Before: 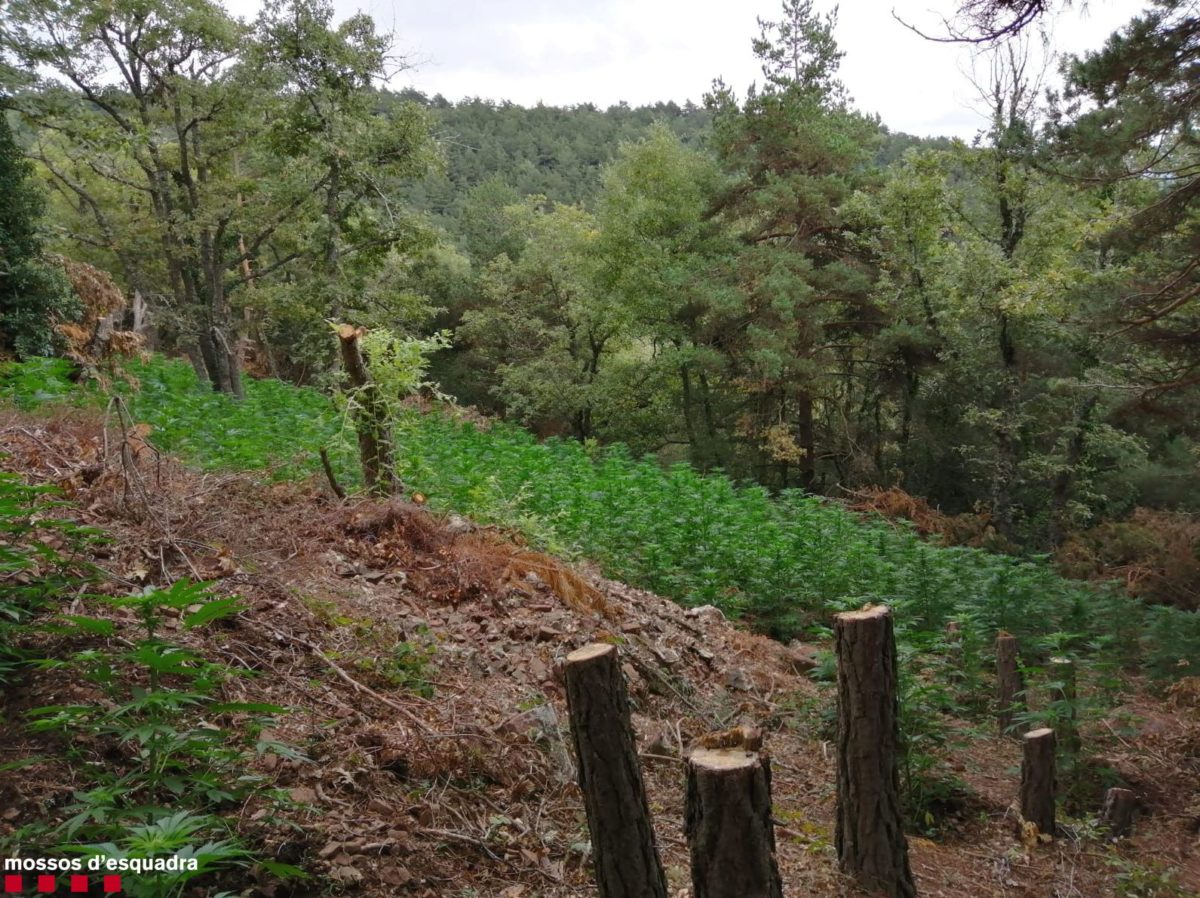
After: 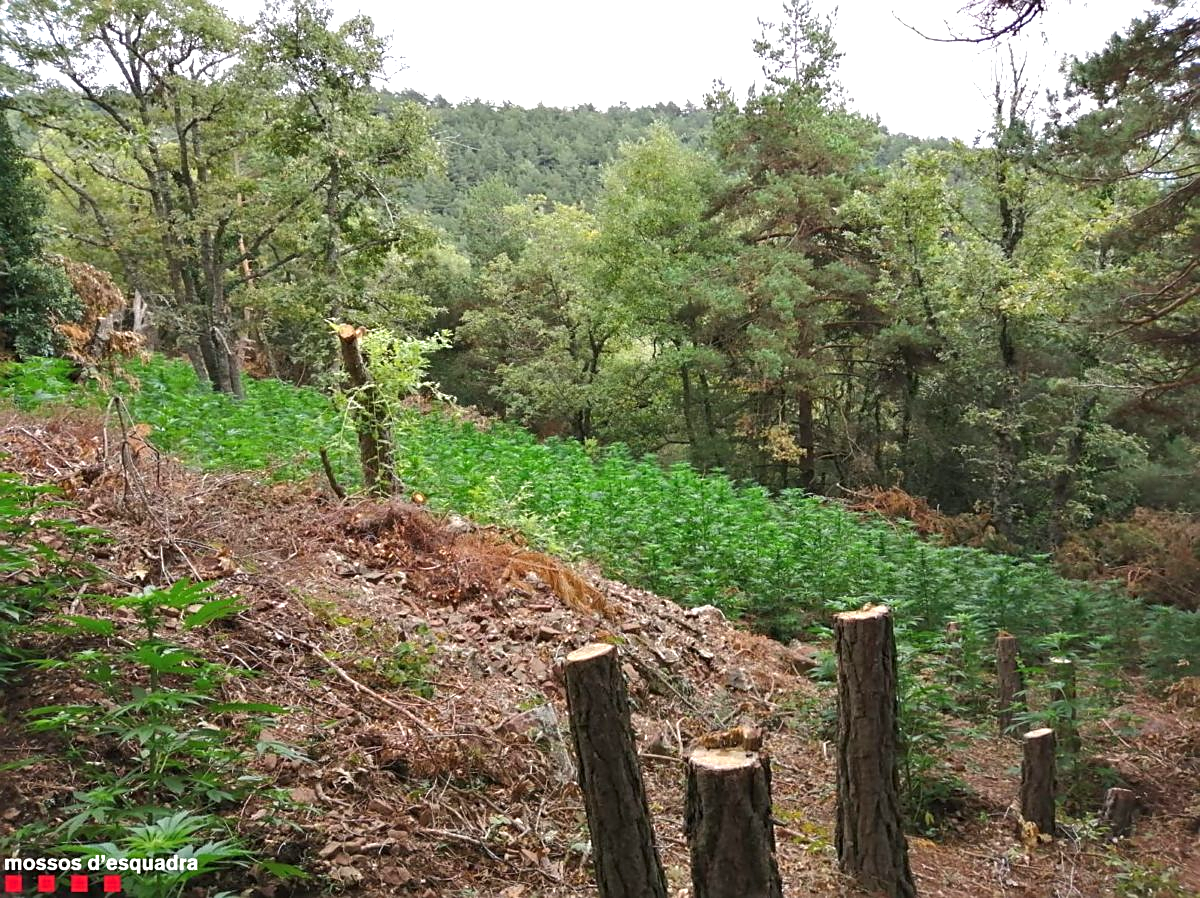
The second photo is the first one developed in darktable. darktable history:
exposure: black level correction 0, exposure 0.894 EV, compensate highlight preservation false
sharpen: on, module defaults
